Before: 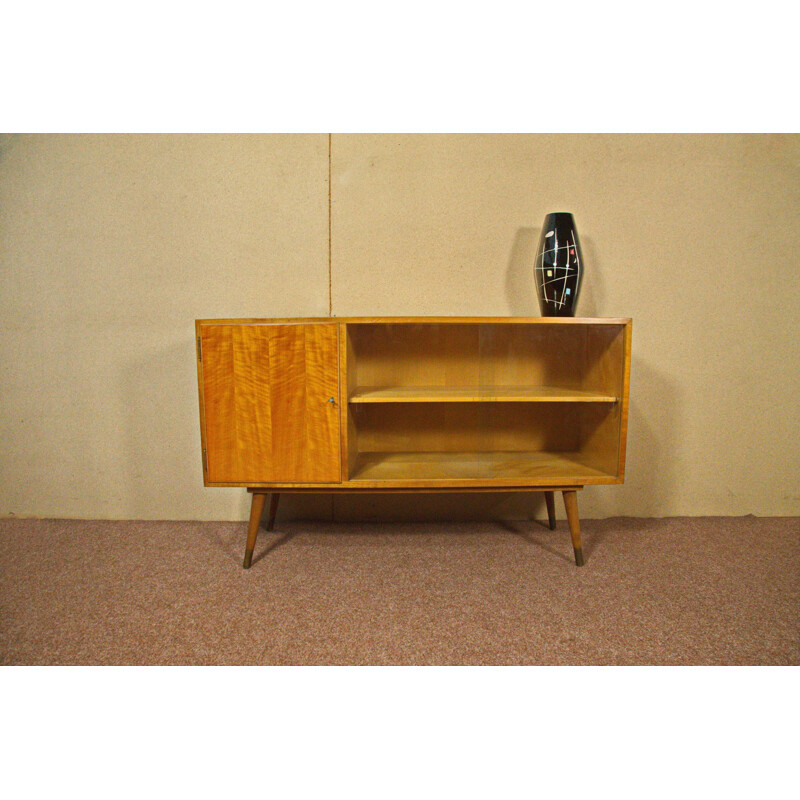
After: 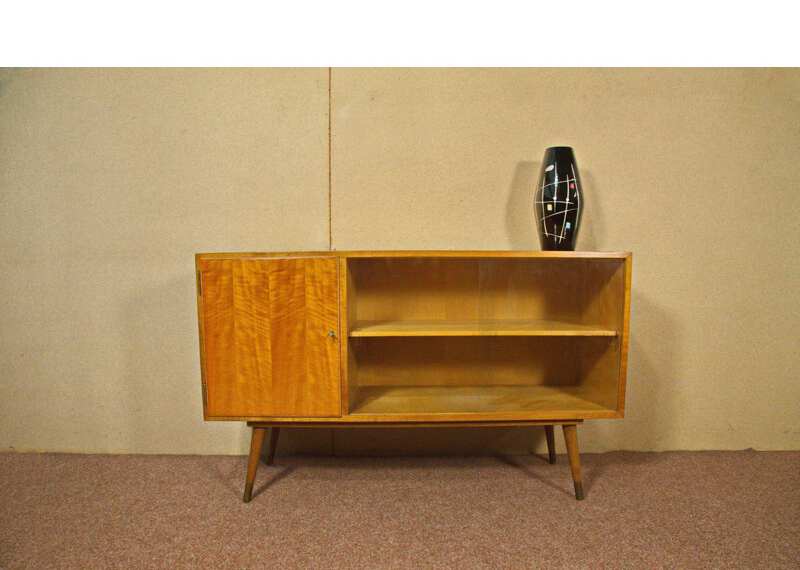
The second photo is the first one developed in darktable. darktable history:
crop and rotate: top 8.255%, bottom 20.417%
